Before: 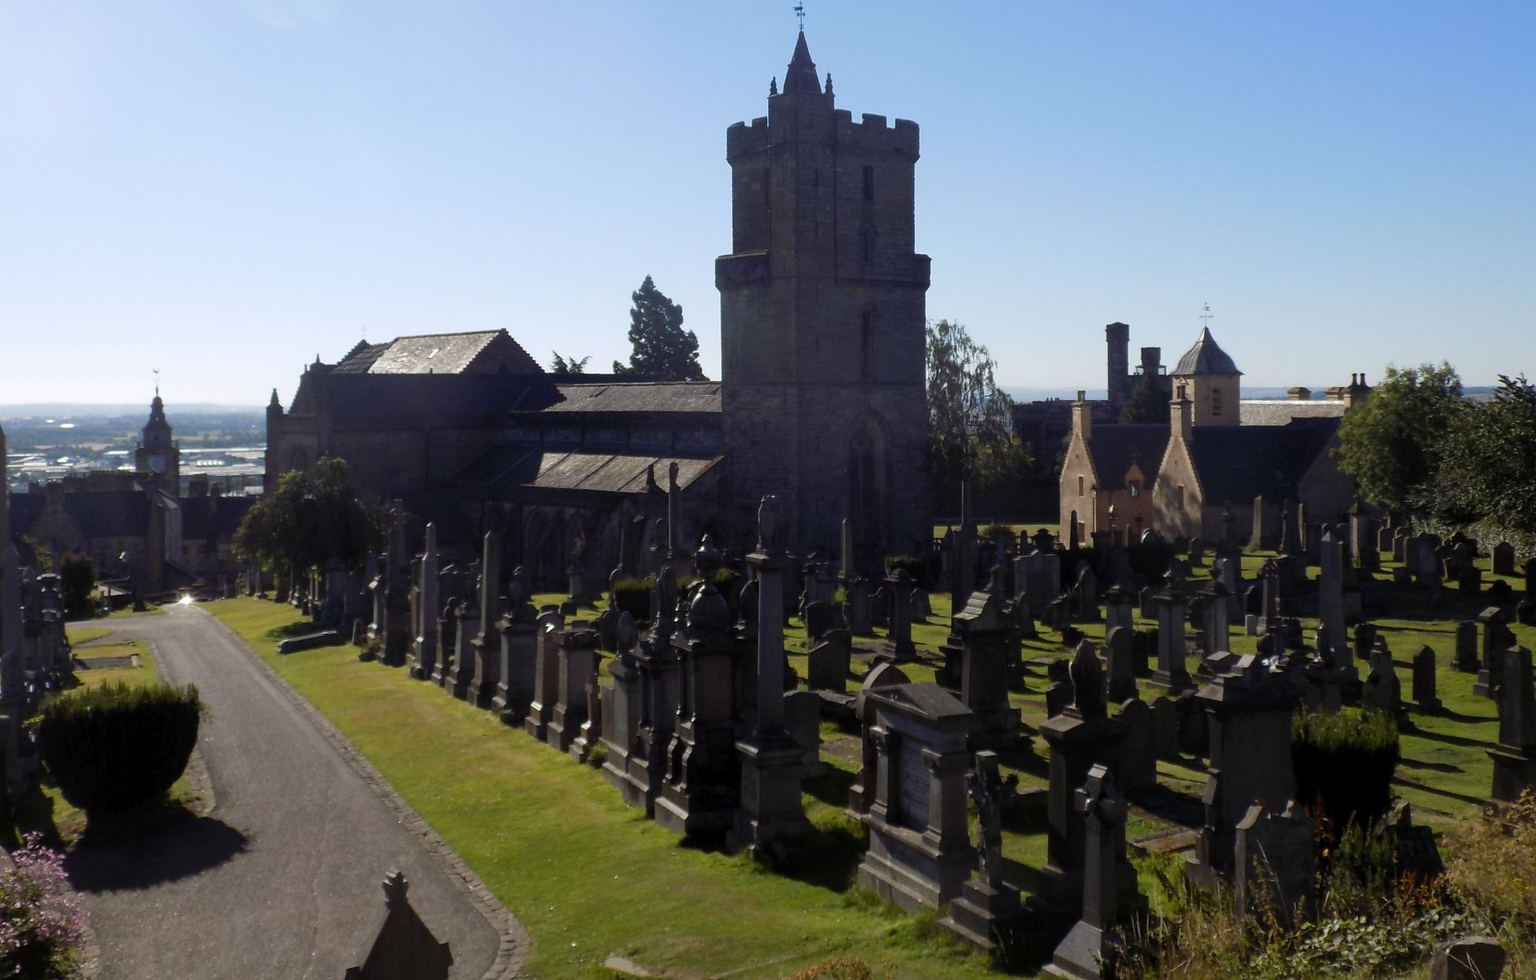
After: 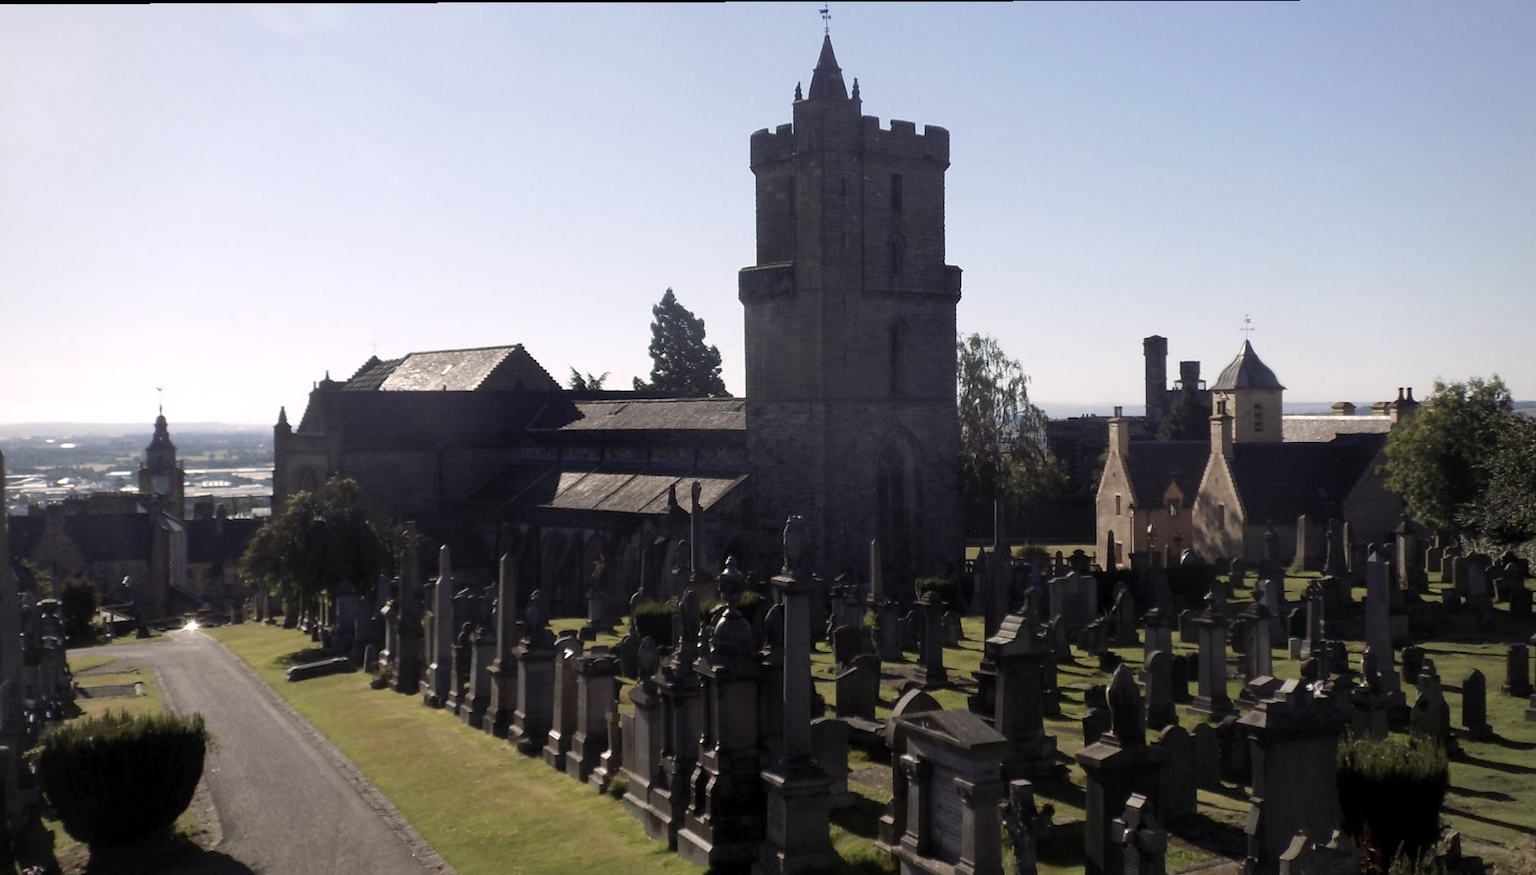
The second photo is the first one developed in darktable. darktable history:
color correction: highlights a* 5.53, highlights b* 5.23, saturation 0.671
crop and rotate: angle 0.169°, left 0.22%, right 3.365%, bottom 14.148%
exposure: exposure 0.187 EV, compensate exposure bias true, compensate highlight preservation false
vignetting: brightness -0.185, saturation -0.309
